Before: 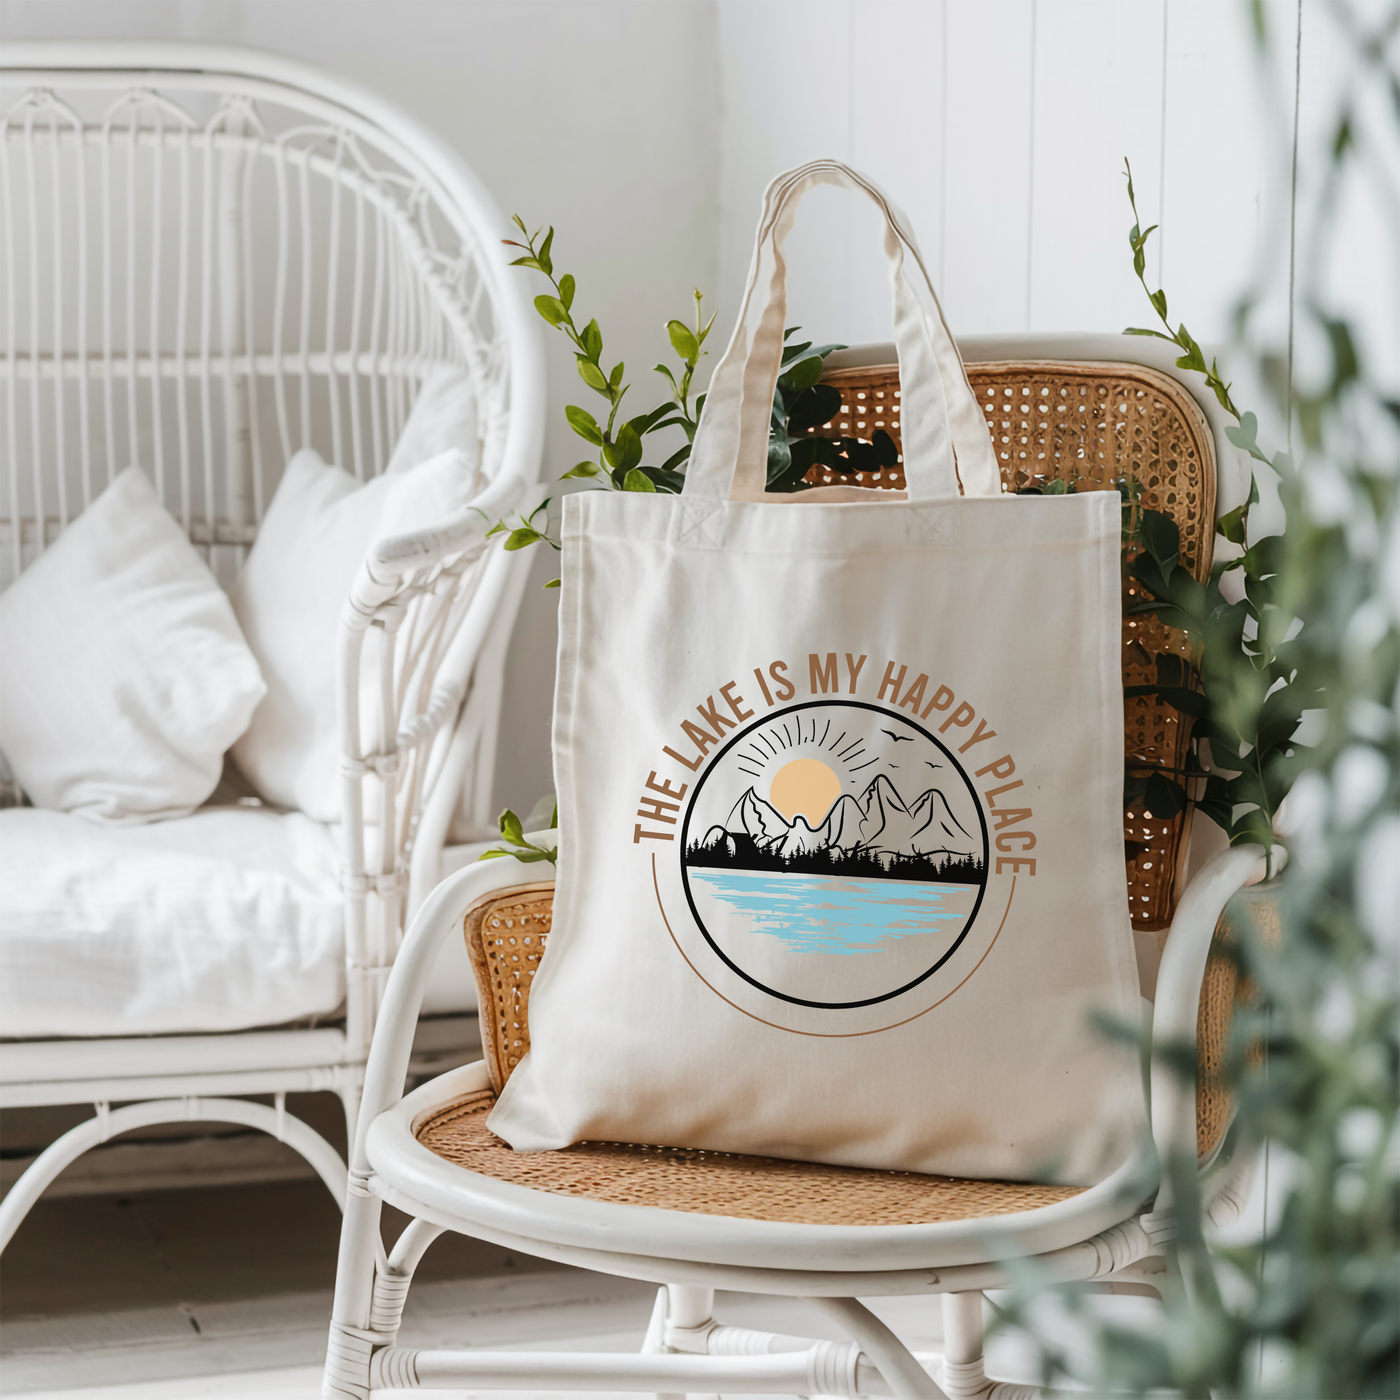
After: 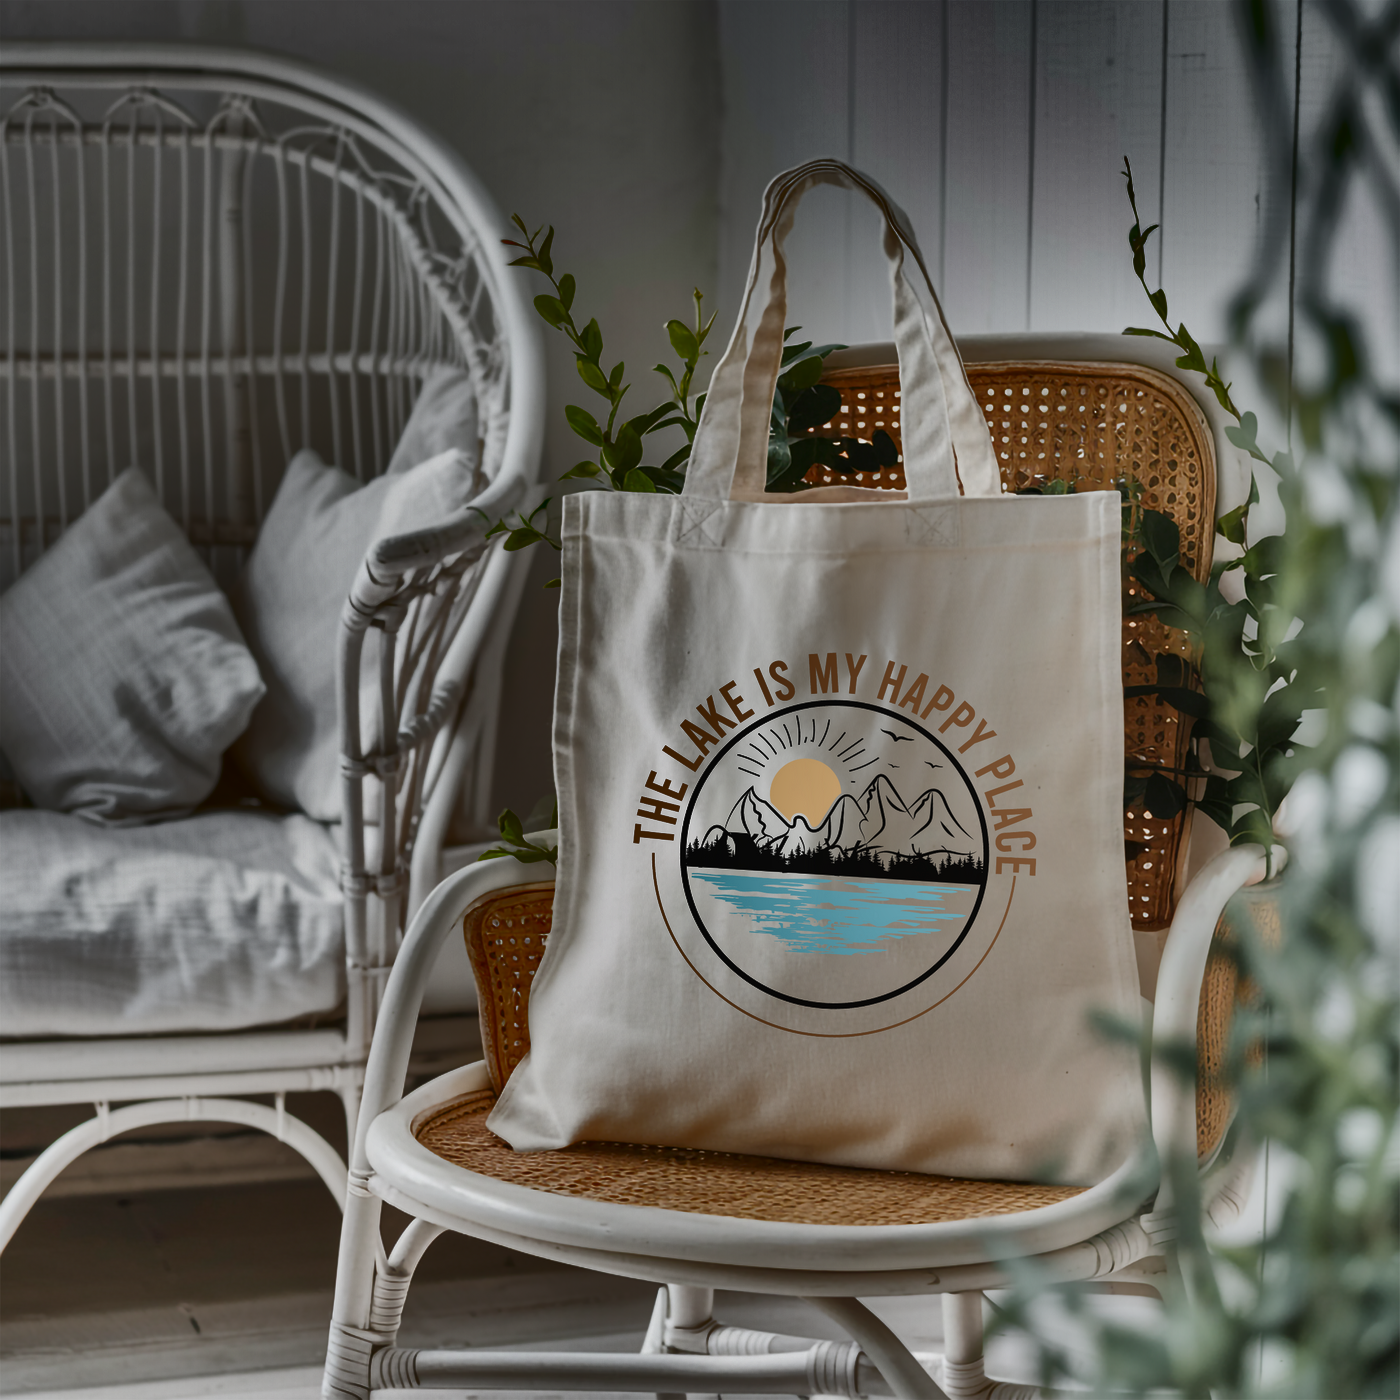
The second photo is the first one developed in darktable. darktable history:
shadows and highlights: radius 122.83, shadows 98.93, white point adjustment -3.04, highlights -99.99, soften with gaussian
